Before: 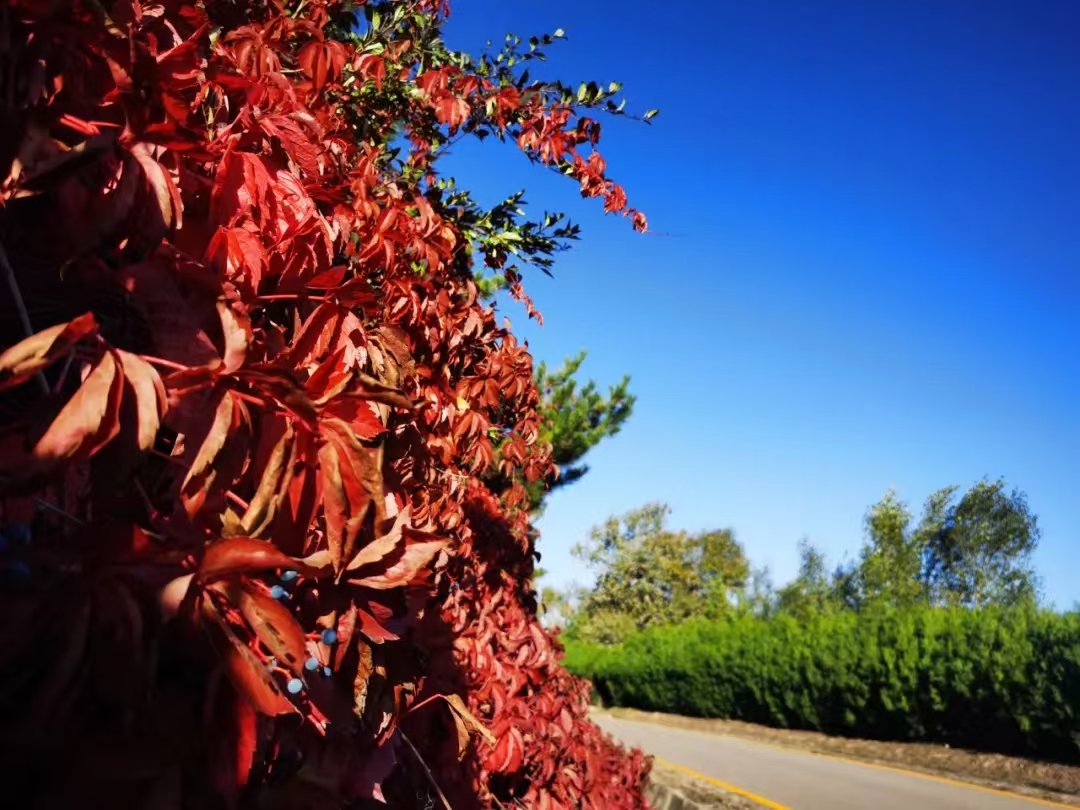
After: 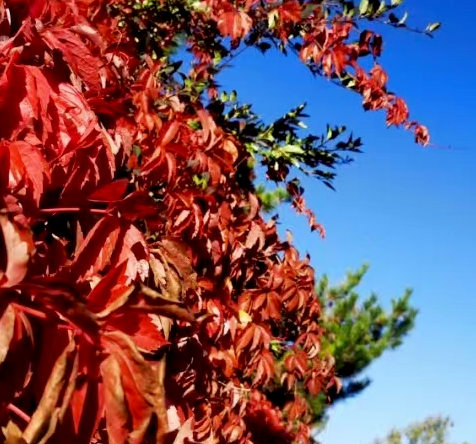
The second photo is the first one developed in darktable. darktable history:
exposure: black level correction 0.007, compensate highlight preservation false
crop: left 20.248%, top 10.86%, right 35.675%, bottom 34.321%
